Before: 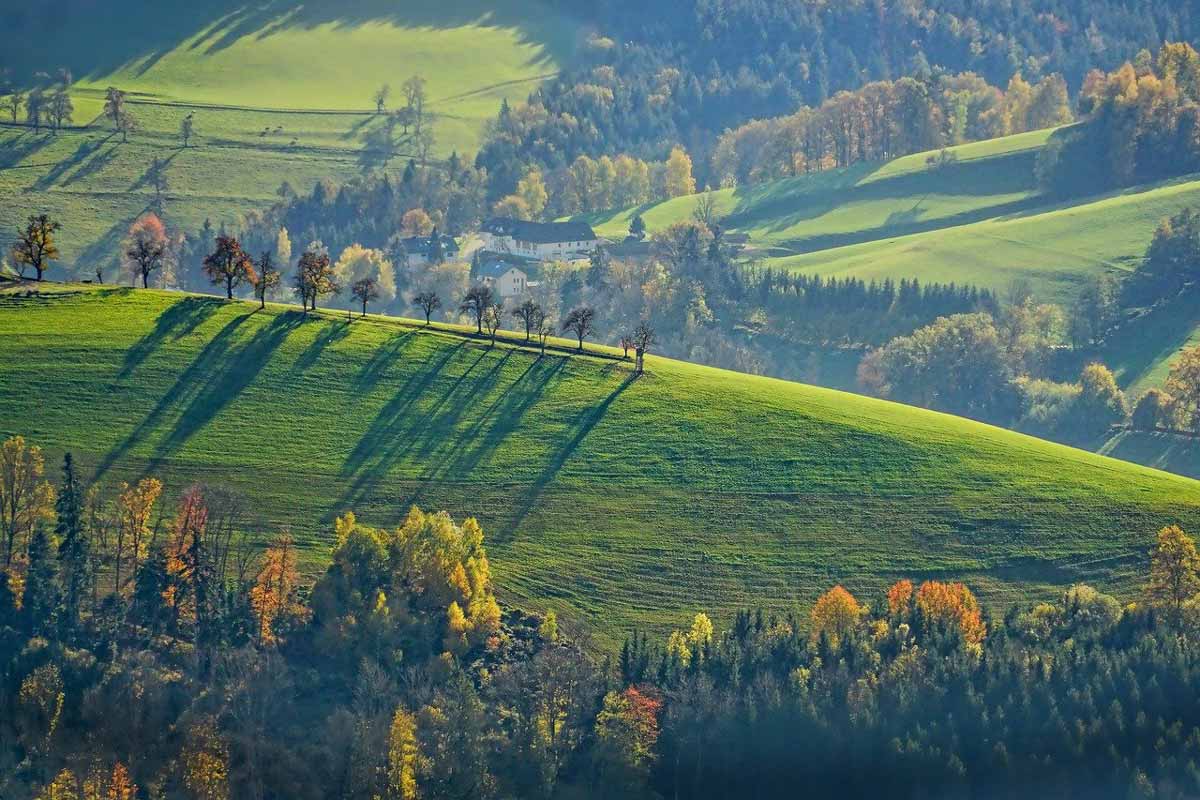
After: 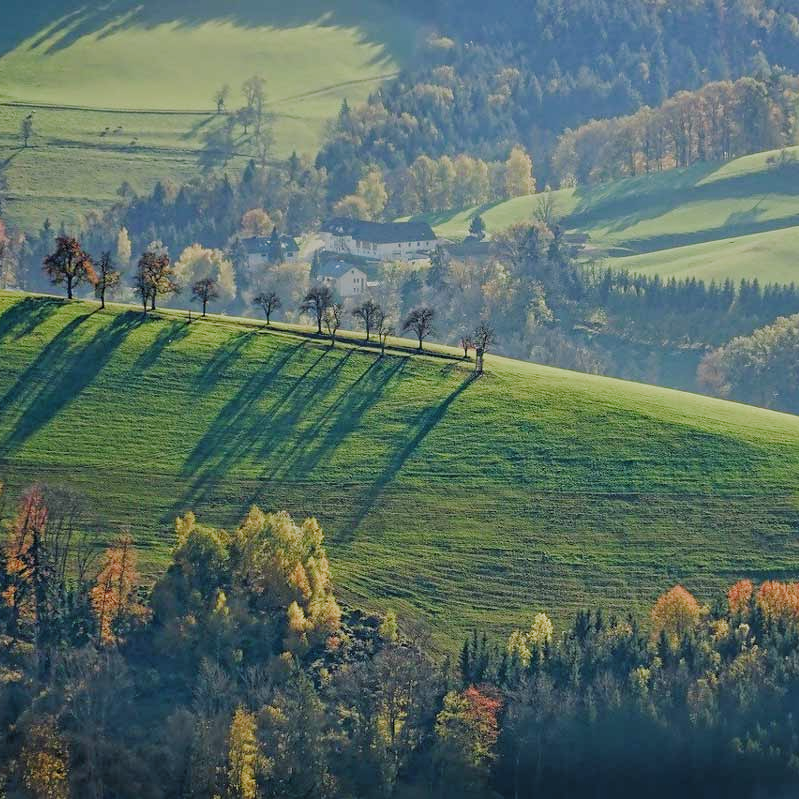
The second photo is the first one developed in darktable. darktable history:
filmic rgb: black relative exposure -7.65 EV, white relative exposure 4.56 EV, threshold 2.97 EV, hardness 3.61, preserve chrominance RGB euclidean norm (legacy), color science v4 (2020), iterations of high-quality reconstruction 0, enable highlight reconstruction true
crop and rotate: left 13.352%, right 20.02%
